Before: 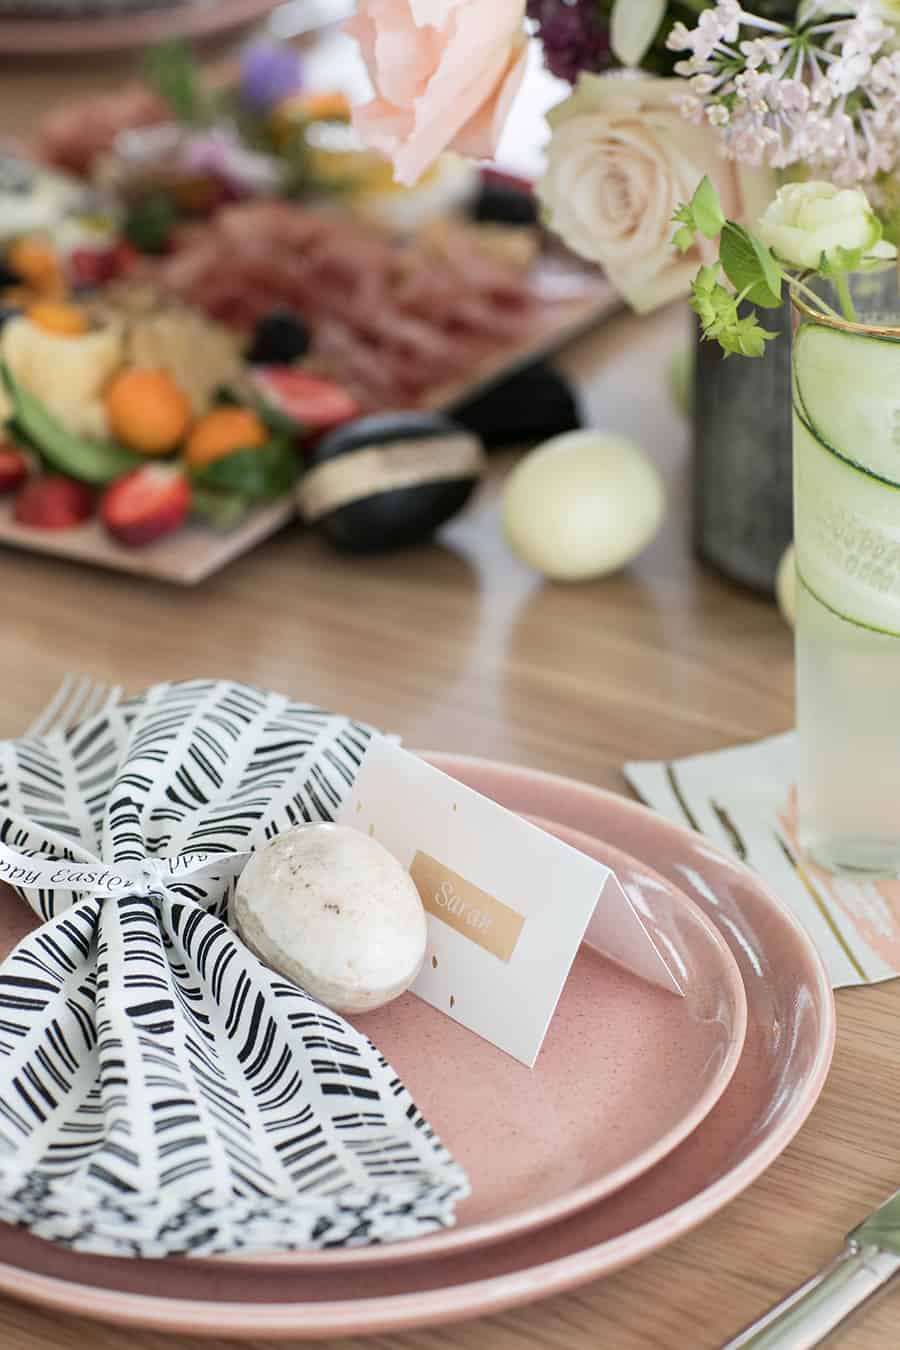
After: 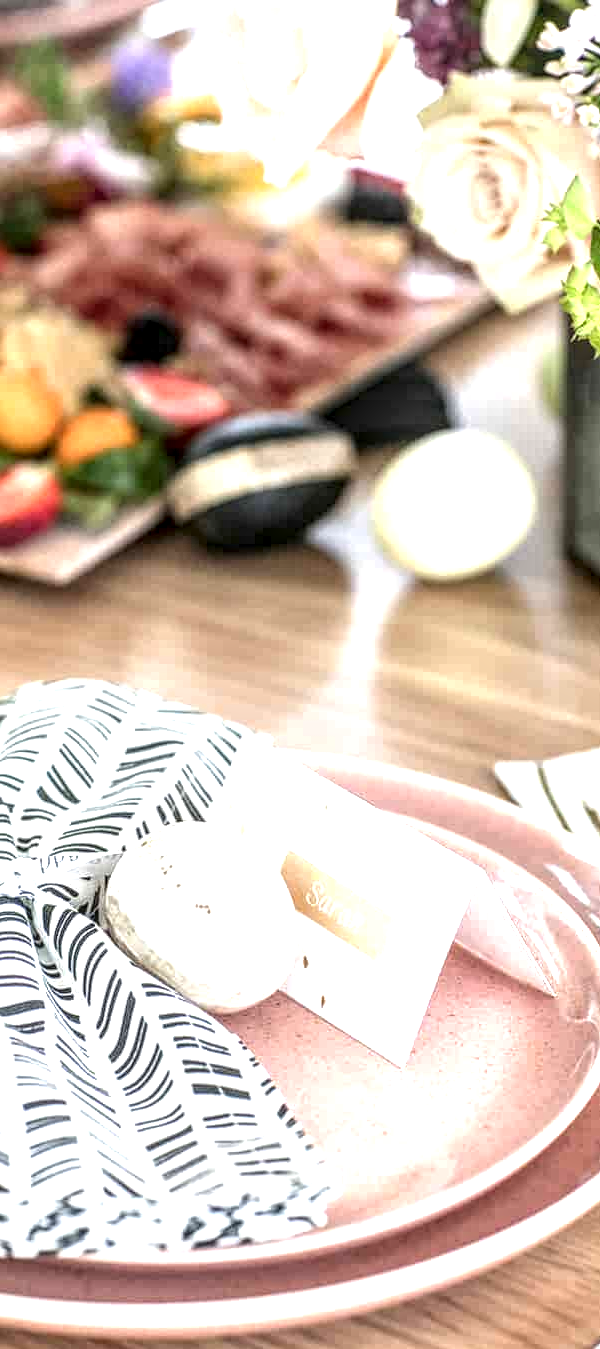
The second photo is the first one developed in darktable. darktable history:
local contrast: highlights 2%, shadows 4%, detail 181%
exposure: exposure 1.089 EV, compensate highlight preservation false
crop and rotate: left 14.347%, right 18.95%
